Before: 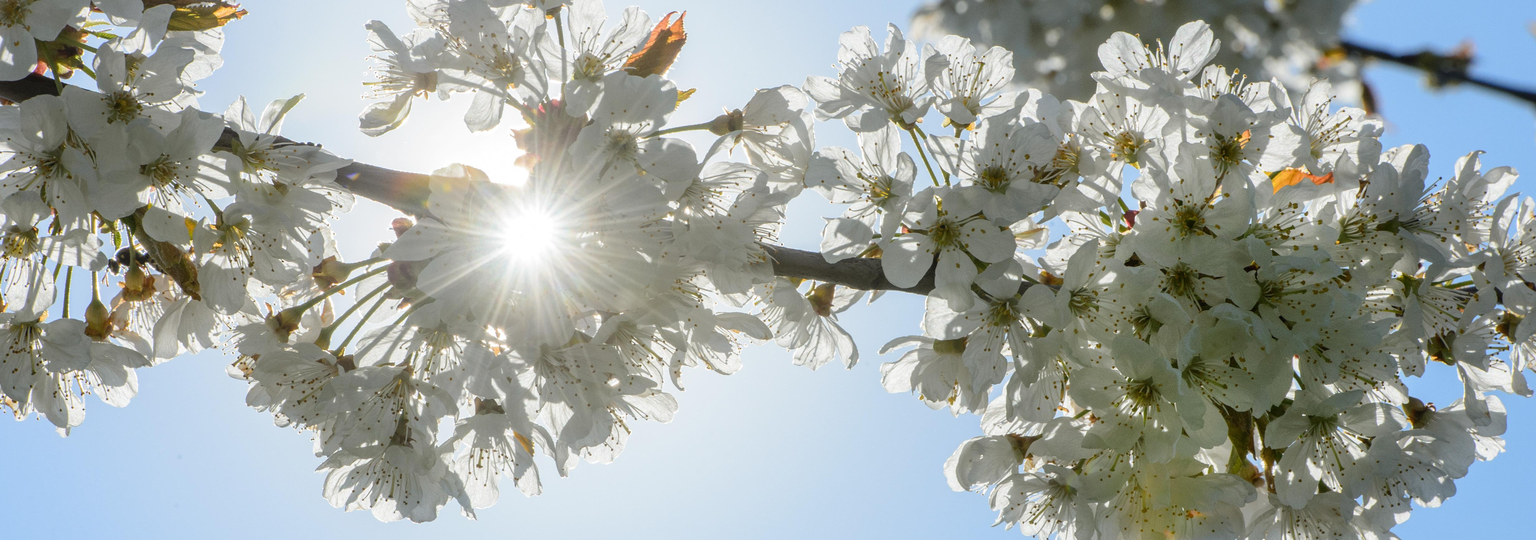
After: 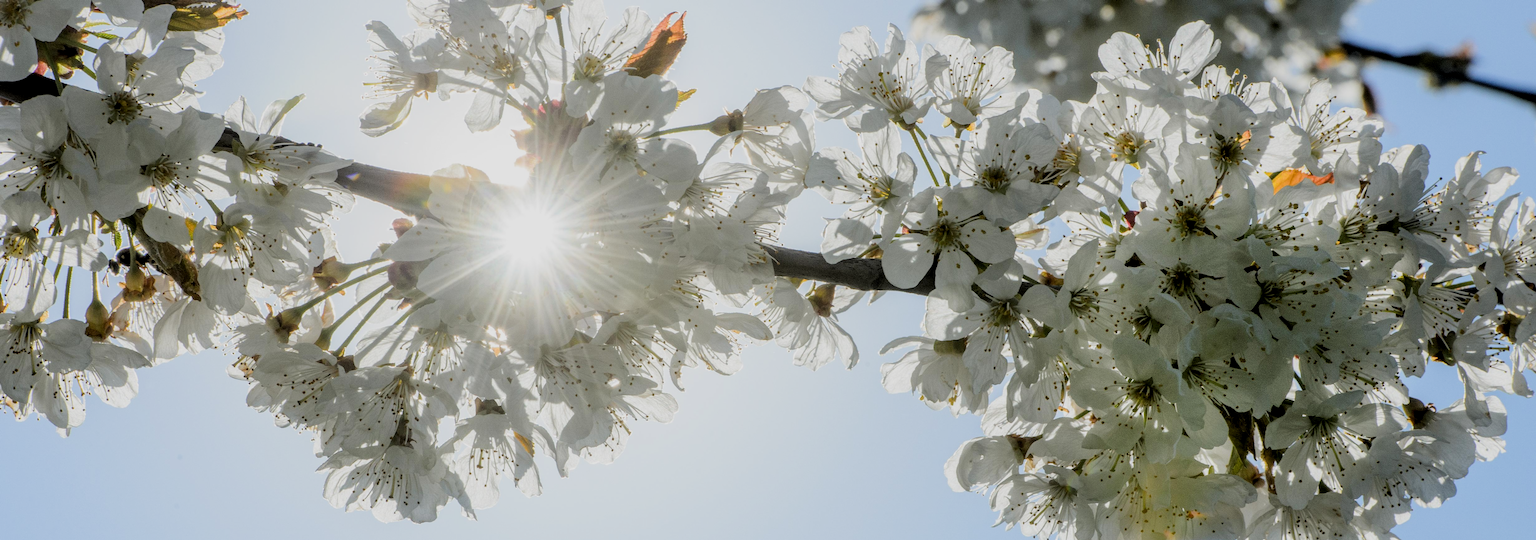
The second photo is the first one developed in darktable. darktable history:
filmic rgb: black relative exposure -5 EV, hardness 2.88, contrast 1.2, highlights saturation mix -30%
local contrast: highlights 61%, shadows 106%, detail 107%, midtone range 0.529
